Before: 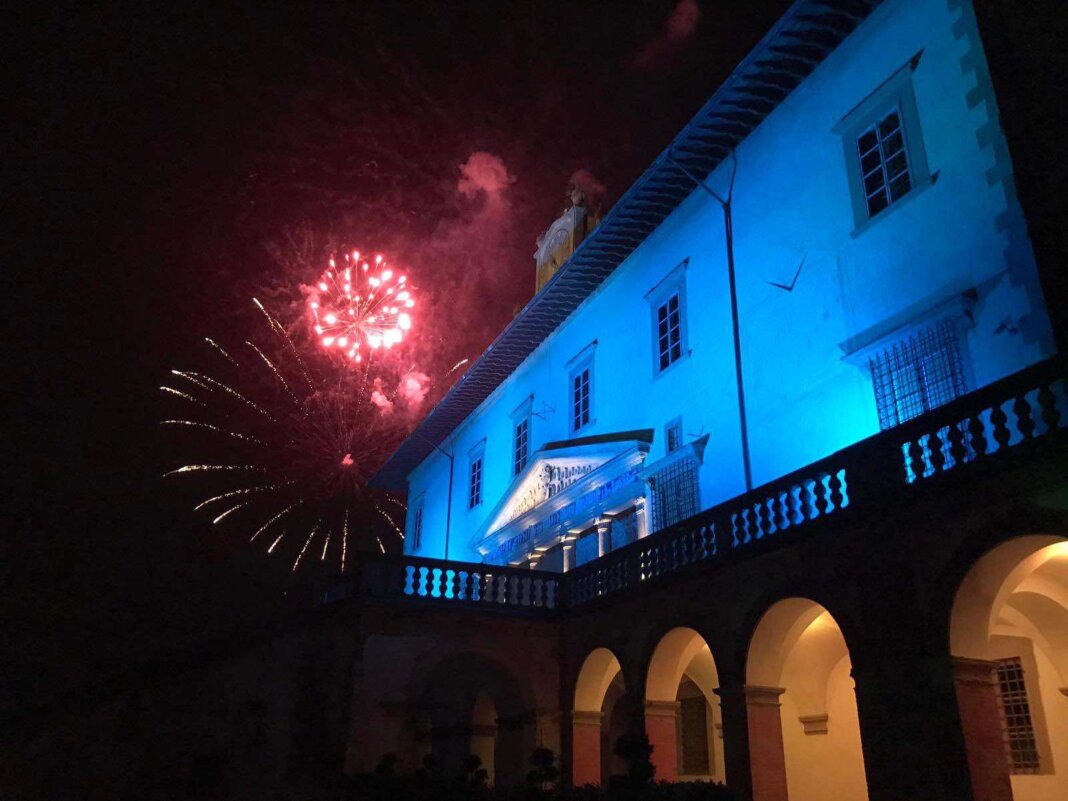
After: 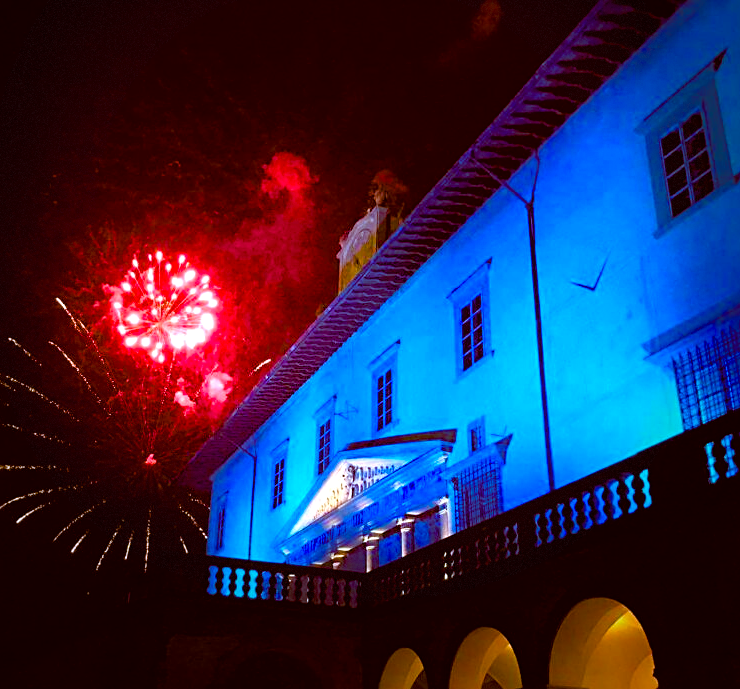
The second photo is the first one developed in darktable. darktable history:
color balance rgb: linear chroma grading › shadows 10%, linear chroma grading › highlights 10%, linear chroma grading › global chroma 15%, linear chroma grading › mid-tones 15%, perceptual saturation grading › global saturation 40%, perceptual saturation grading › highlights -25%, perceptual saturation grading › mid-tones 35%, perceptual saturation grading › shadows 35%, perceptual brilliance grading › global brilliance 11.29%, global vibrance 11.29%
crop: left 18.479%, right 12.2%, bottom 13.971%
sharpen: on, module defaults
color balance: lift [1, 1.011, 0.999, 0.989], gamma [1.109, 1.045, 1.039, 0.955], gain [0.917, 0.936, 0.952, 1.064], contrast 2.32%, contrast fulcrum 19%, output saturation 101%
vignetting: fall-off start 68.33%, fall-off radius 30%, saturation 0.042, center (-0.066, -0.311), width/height ratio 0.992, shape 0.85, dithering 8-bit output
